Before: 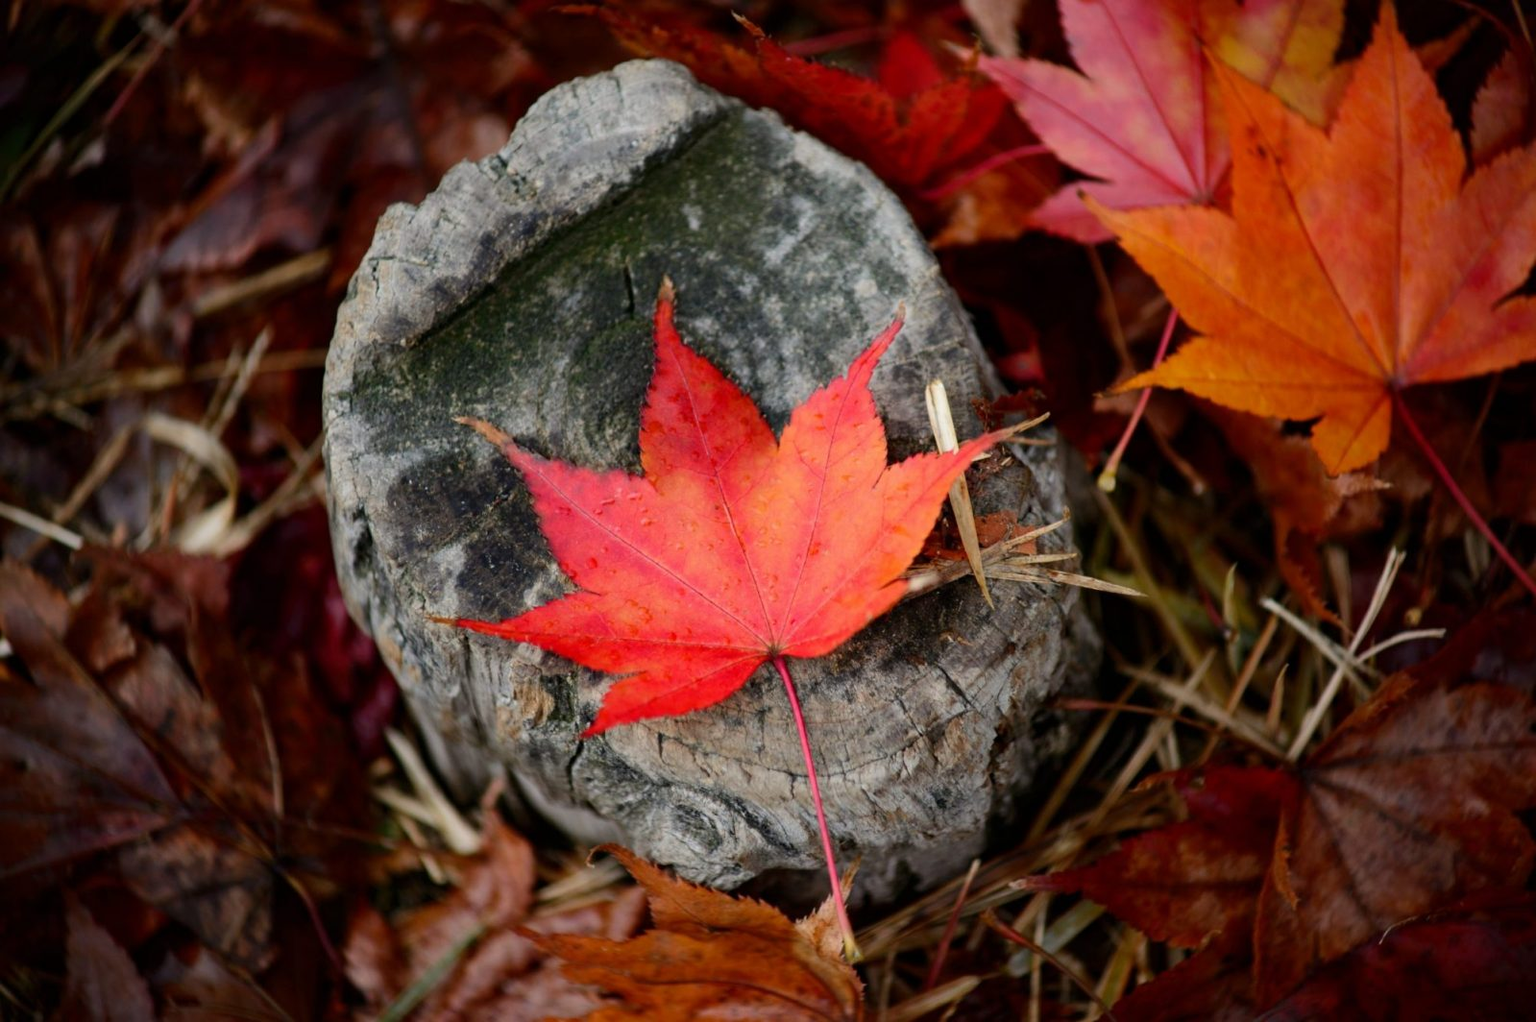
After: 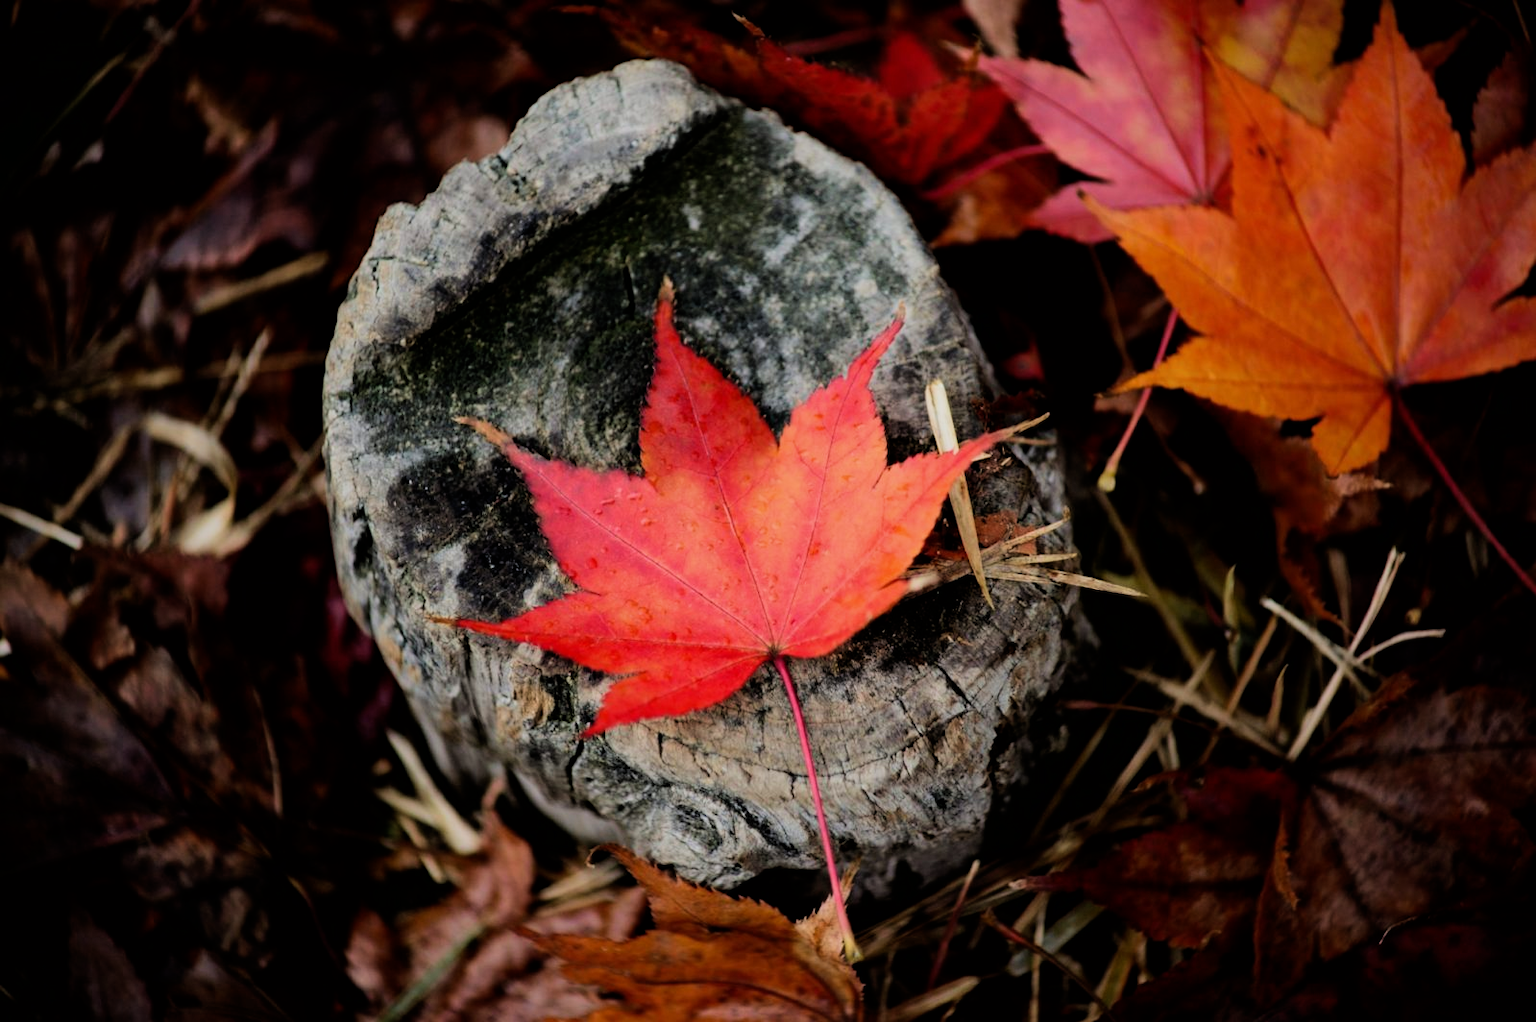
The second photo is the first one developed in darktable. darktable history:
velvia: on, module defaults
filmic rgb: black relative exposure -5.09 EV, white relative exposure 3.96 EV, hardness 2.9, contrast 1.299, highlights saturation mix -30.82%
